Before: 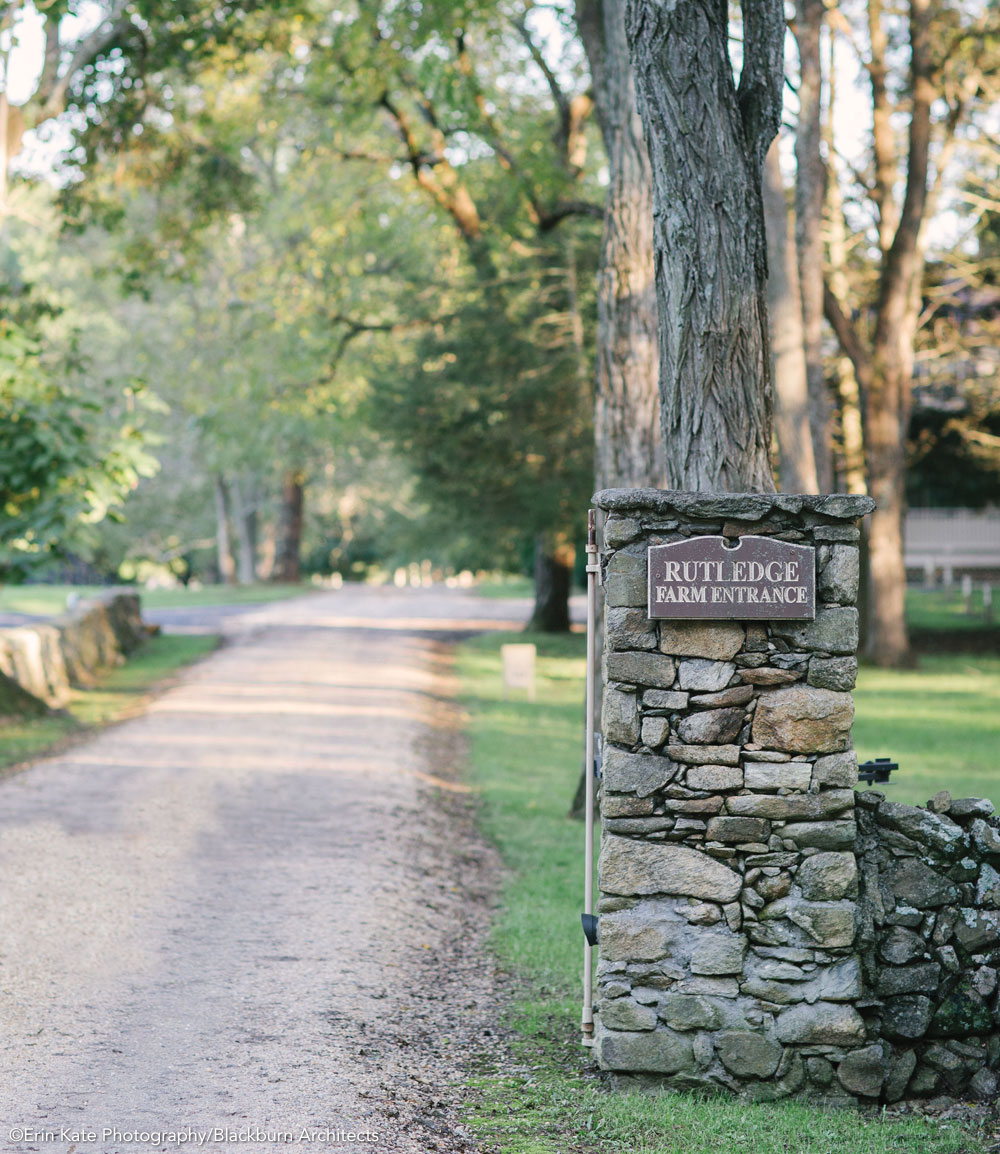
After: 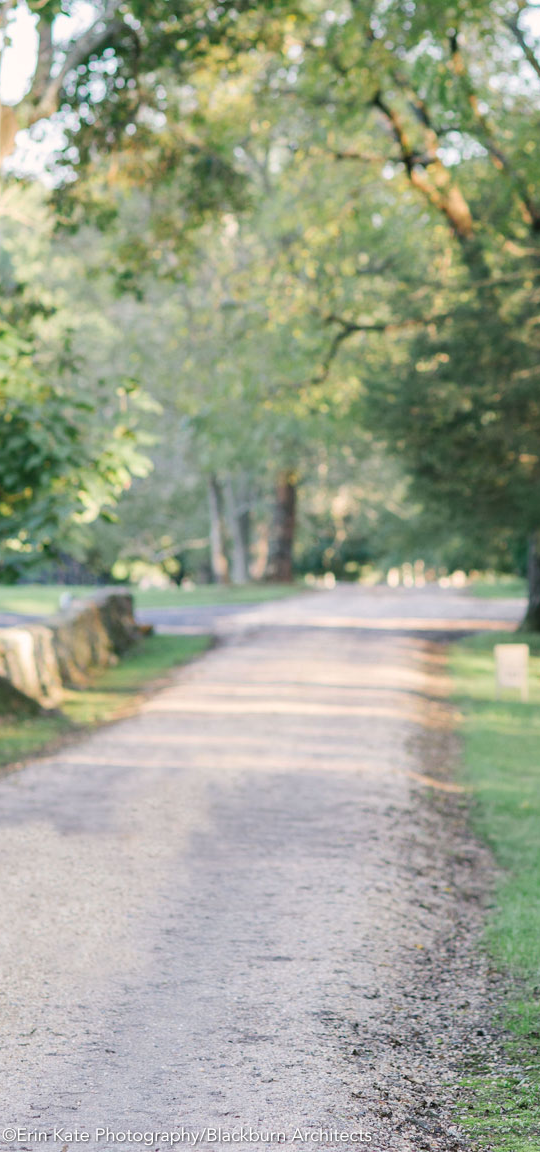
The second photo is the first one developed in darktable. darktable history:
crop: left 0.75%, right 45.221%, bottom 0.087%
